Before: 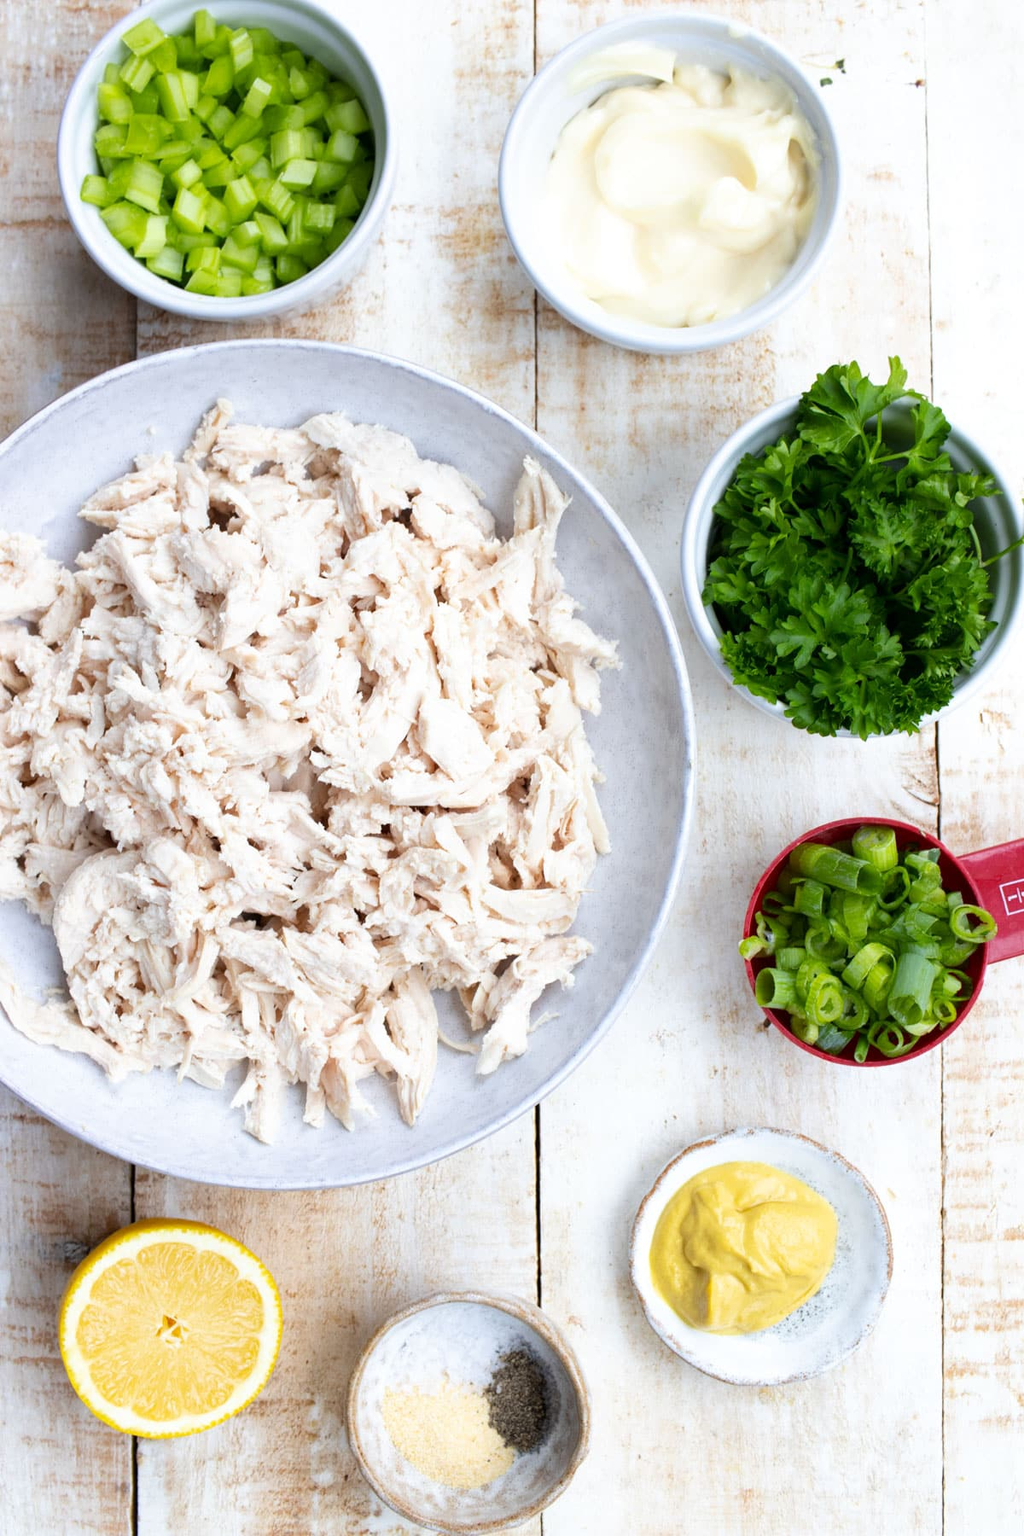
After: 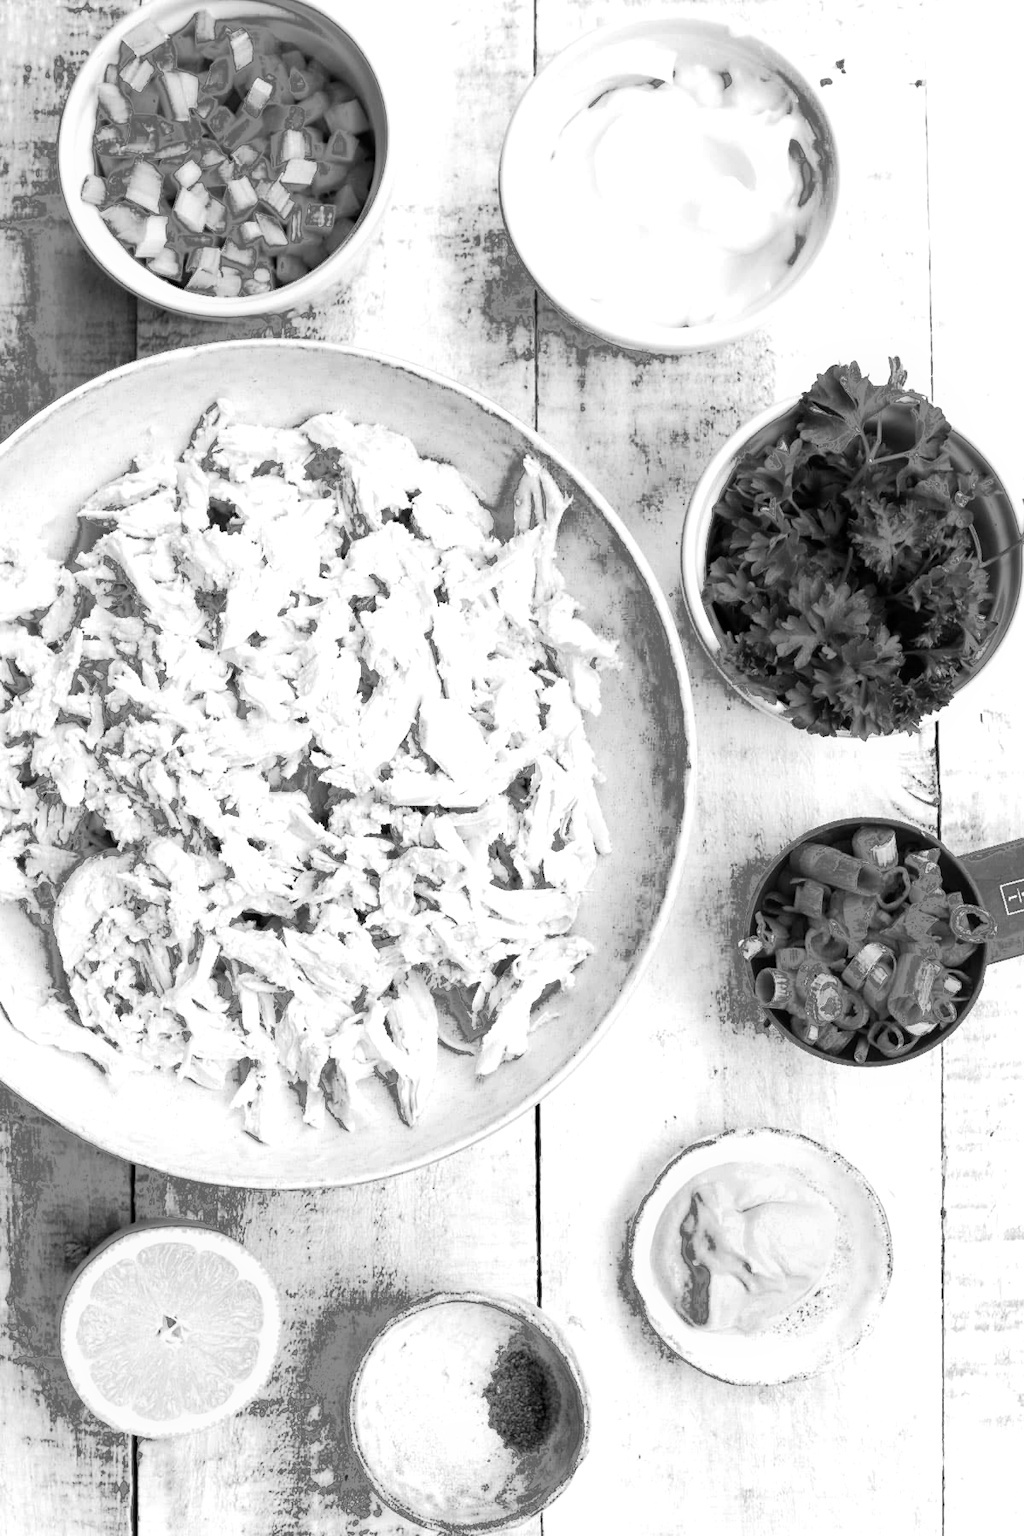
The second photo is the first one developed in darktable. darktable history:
fill light: exposure -0.73 EV, center 0.69, width 2.2
monochrome: on, module defaults
color balance: contrast 8.5%, output saturation 105%
